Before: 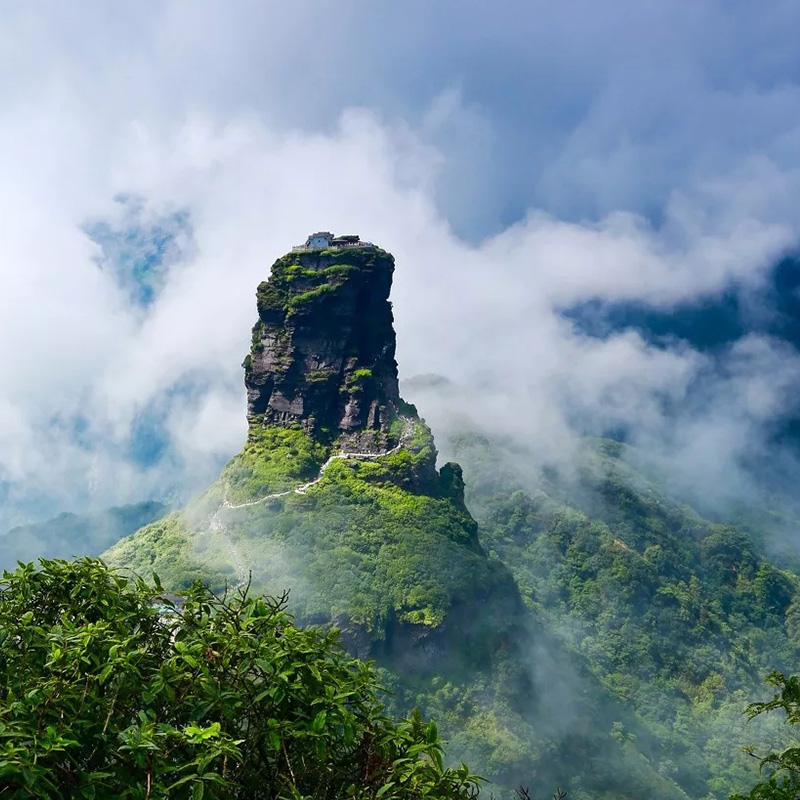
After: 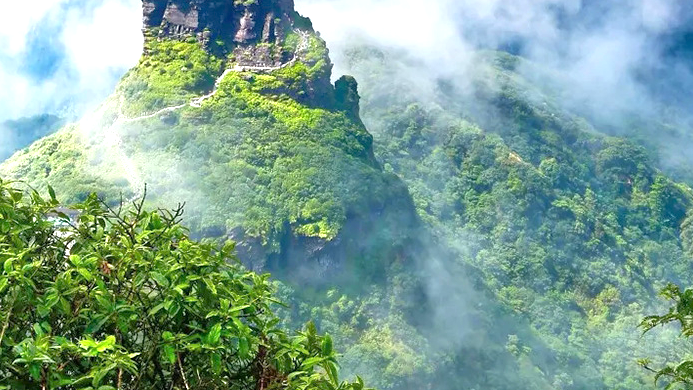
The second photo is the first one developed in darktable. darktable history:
tone equalizer: -7 EV 0.143 EV, -6 EV 0.623 EV, -5 EV 1.19 EV, -4 EV 1.29 EV, -3 EV 1.12 EV, -2 EV 0.6 EV, -1 EV 0.168 EV
crop and rotate: left 13.275%, top 48.381%, bottom 2.828%
exposure: exposure 1 EV, compensate exposure bias true, compensate highlight preservation false
